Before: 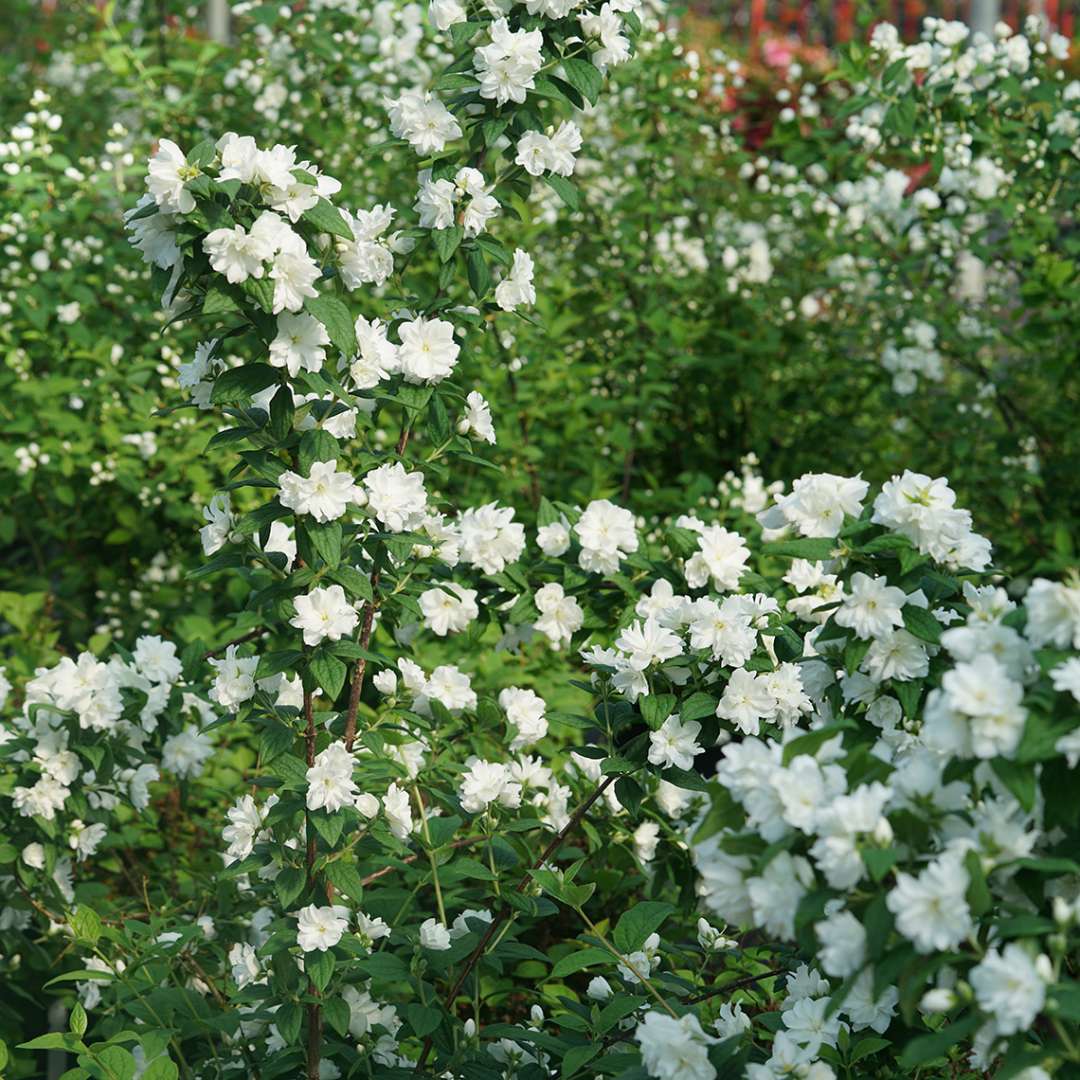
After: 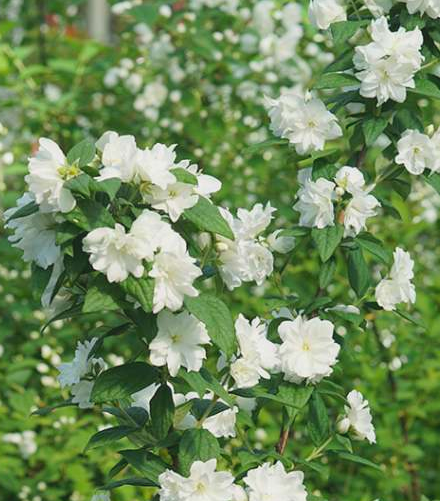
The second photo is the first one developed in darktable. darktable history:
crop and rotate: left 11.144%, top 0.102%, right 48.054%, bottom 53.438%
contrast brightness saturation: contrast -0.094, brightness 0.044, saturation 0.075
